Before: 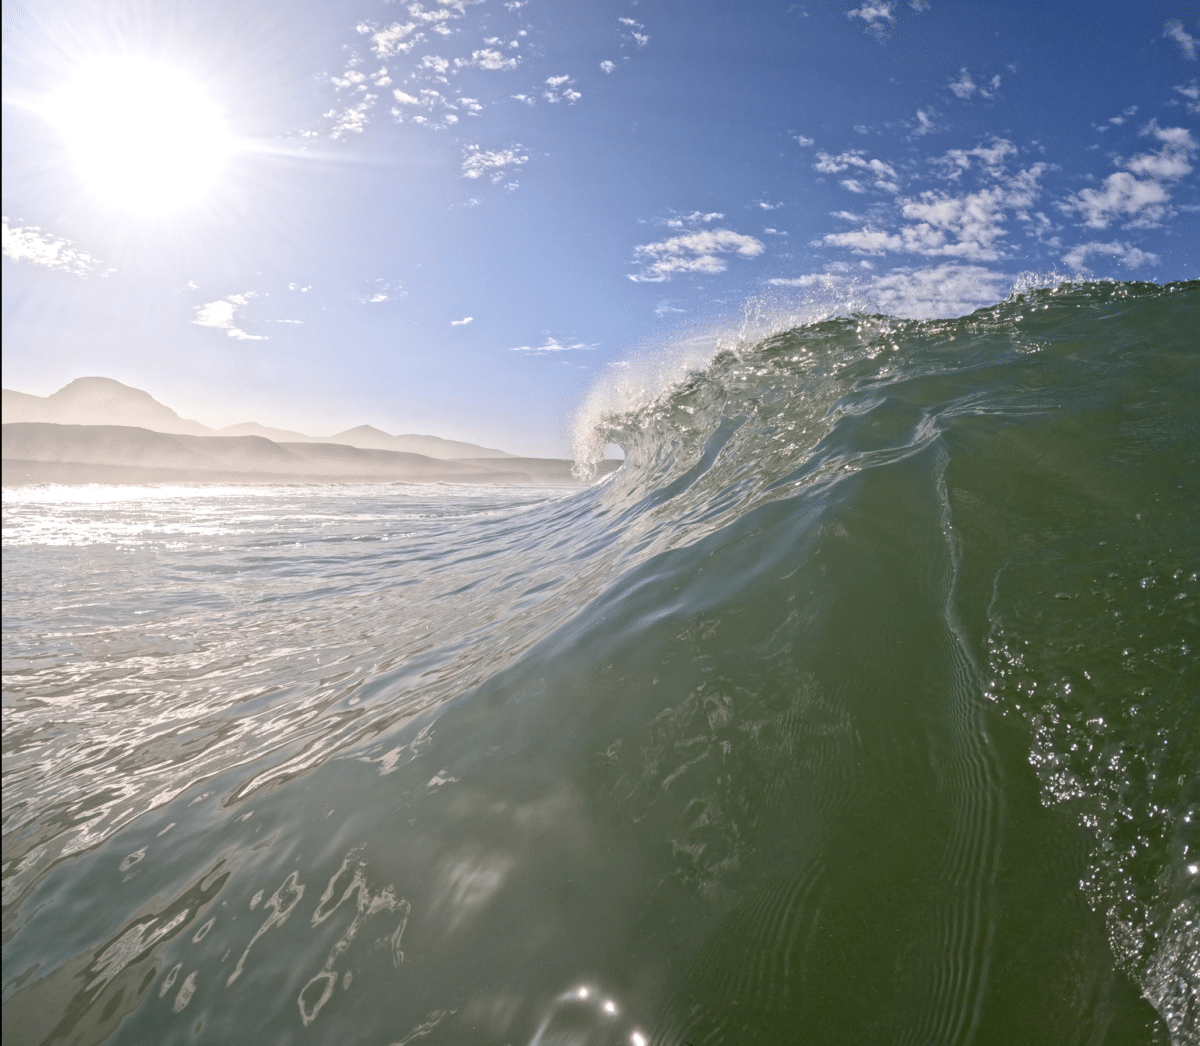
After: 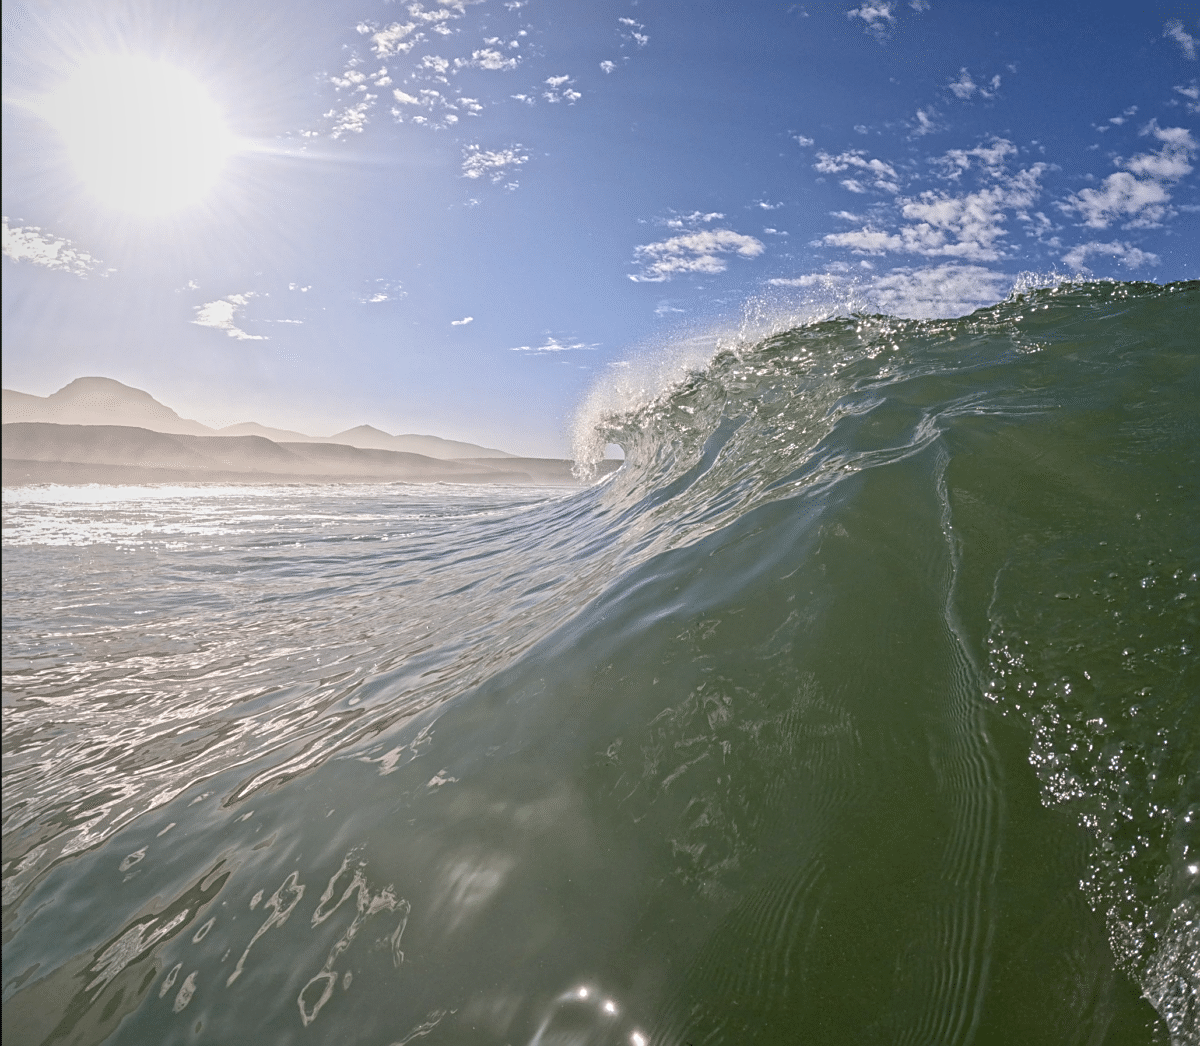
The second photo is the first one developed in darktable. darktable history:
sharpen: on, module defaults
local contrast: detail 110%
exposure: exposure -0.064 EV, compensate highlight preservation false
